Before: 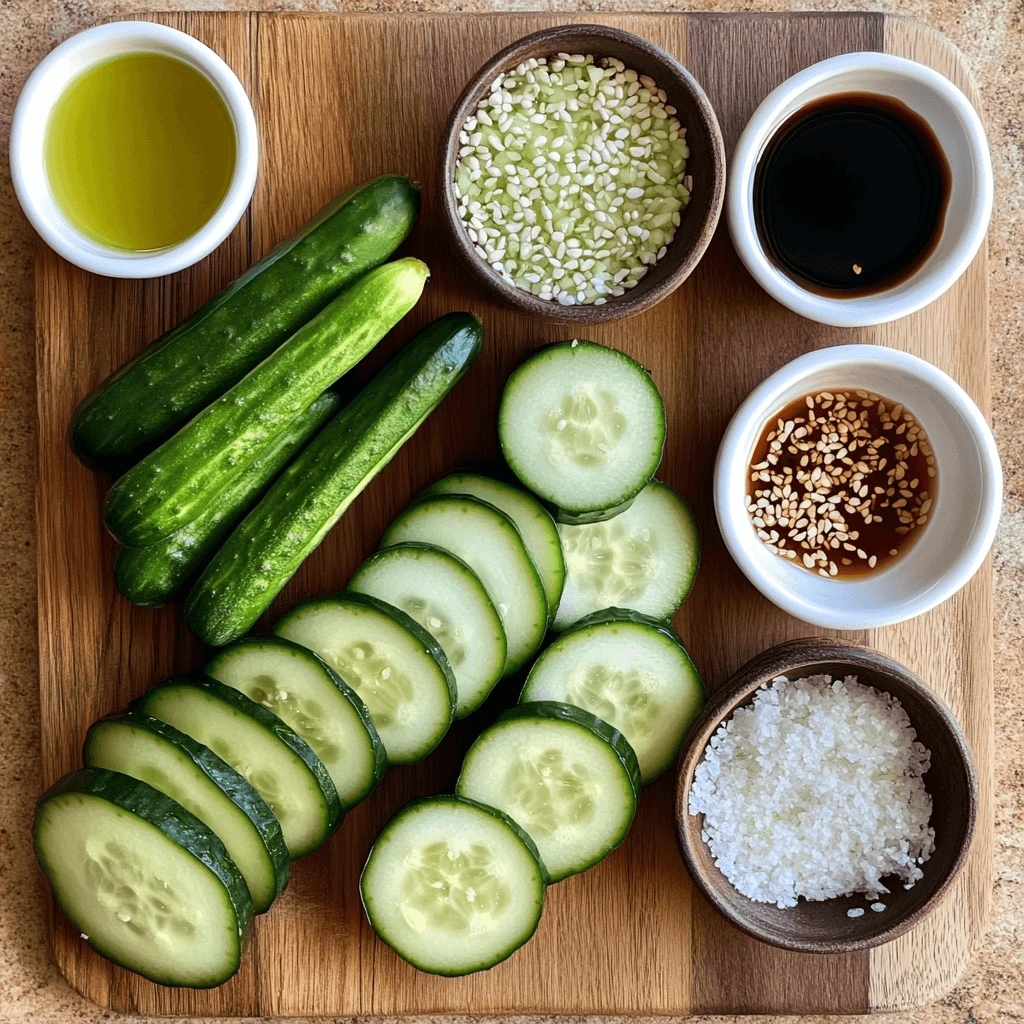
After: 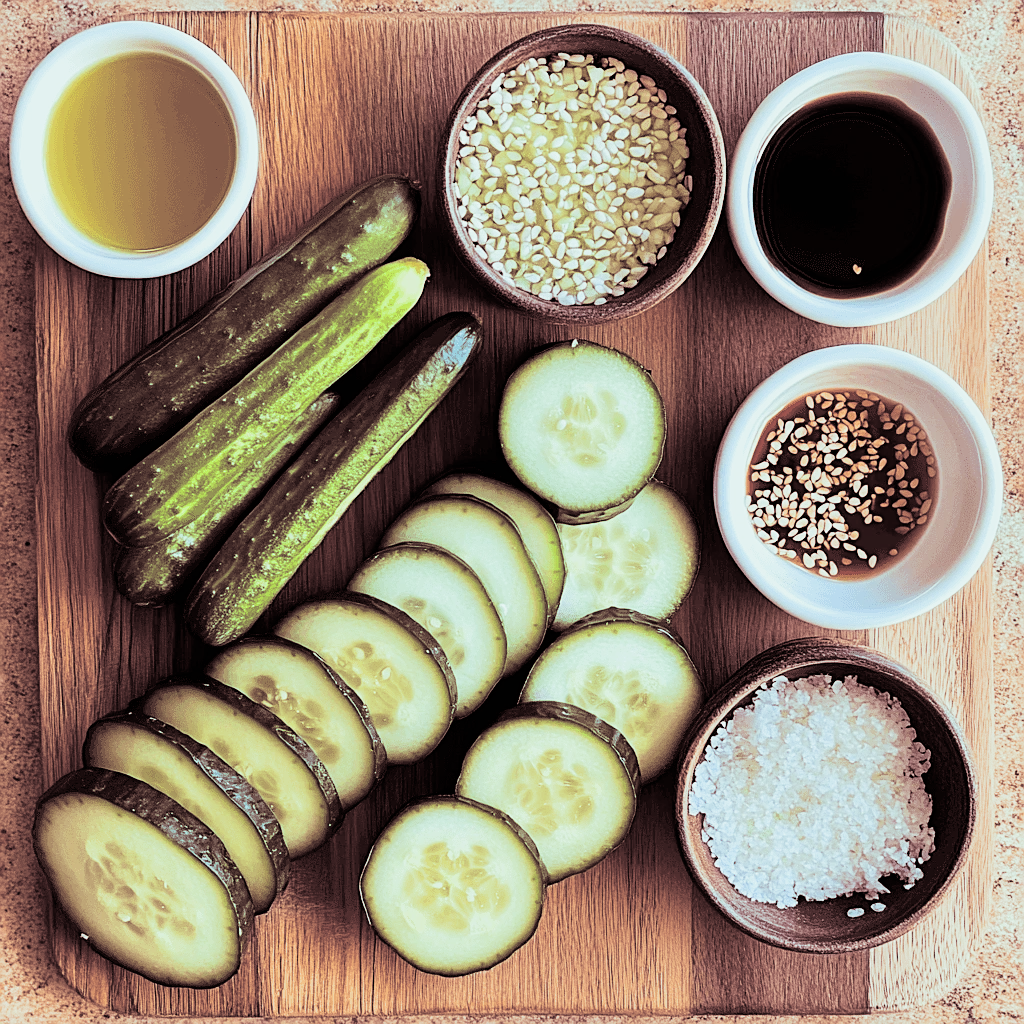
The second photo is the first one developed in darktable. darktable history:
split-toning: shadows › saturation 0.3, highlights › hue 180°, highlights › saturation 0.3, compress 0%
sharpen: on, module defaults
exposure: black level correction 0, exposure 0.953 EV, compensate exposure bias true, compensate highlight preservation false
filmic rgb: black relative exposure -7.48 EV, white relative exposure 4.83 EV, hardness 3.4, color science v6 (2022)
